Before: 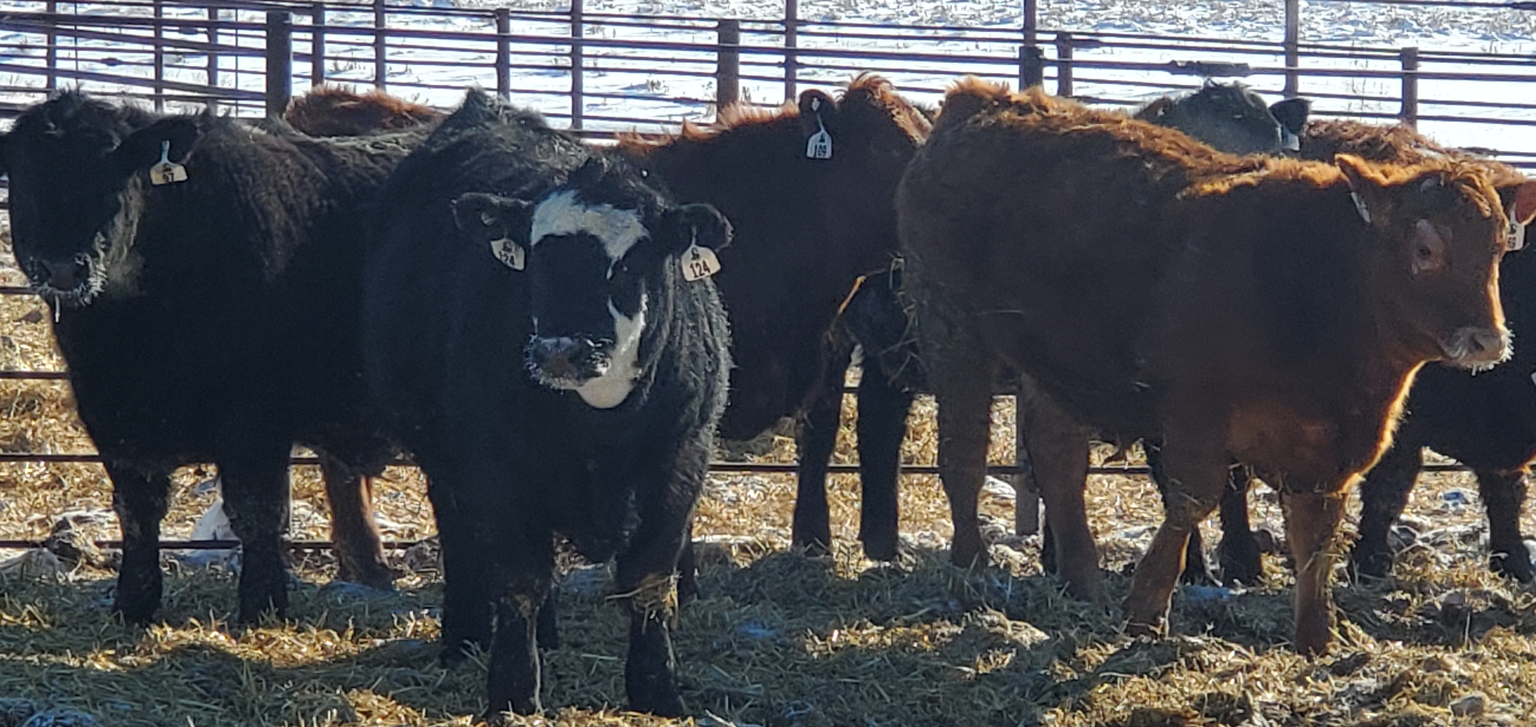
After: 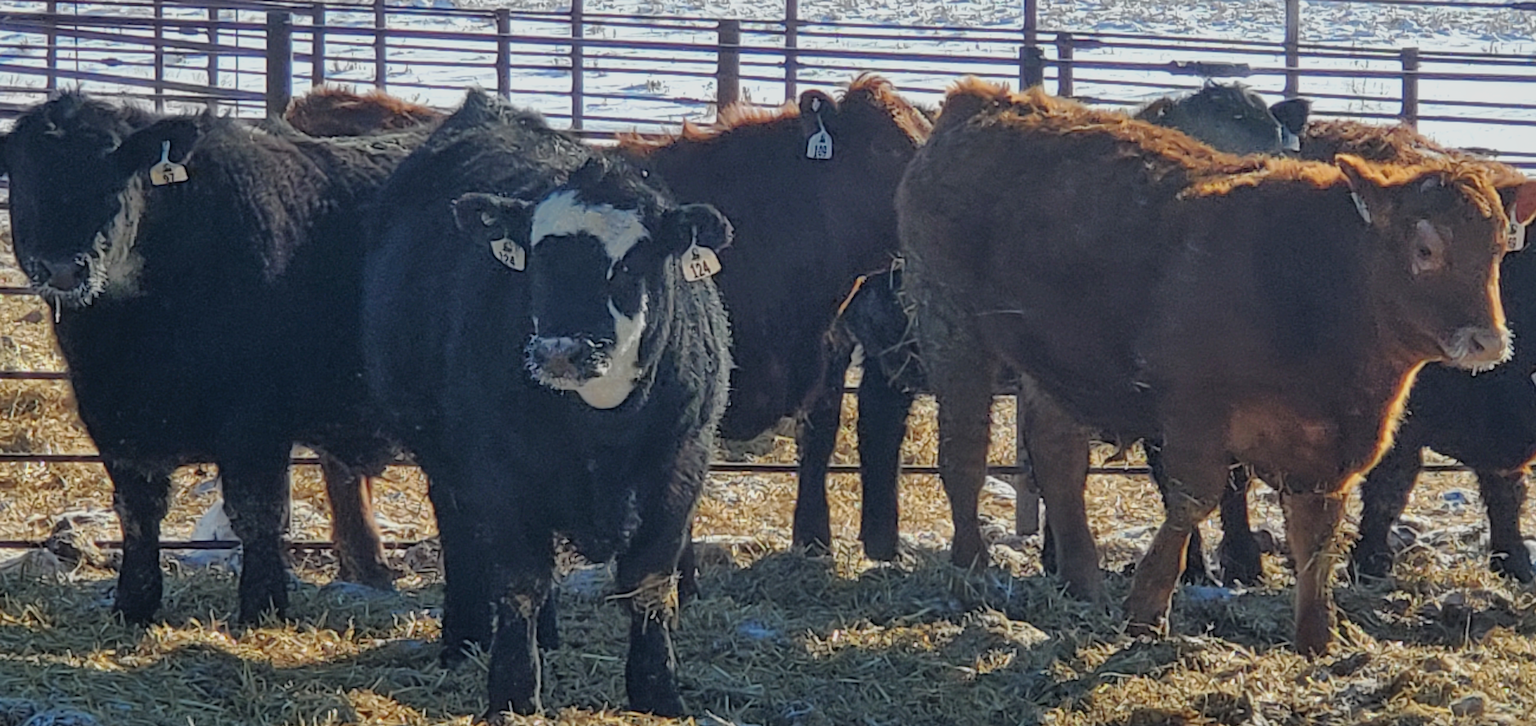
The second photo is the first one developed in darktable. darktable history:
filmic rgb: black relative exposure -11.35 EV, white relative exposure 3.22 EV, hardness 6.76, color science v6 (2022)
shadows and highlights: on, module defaults
